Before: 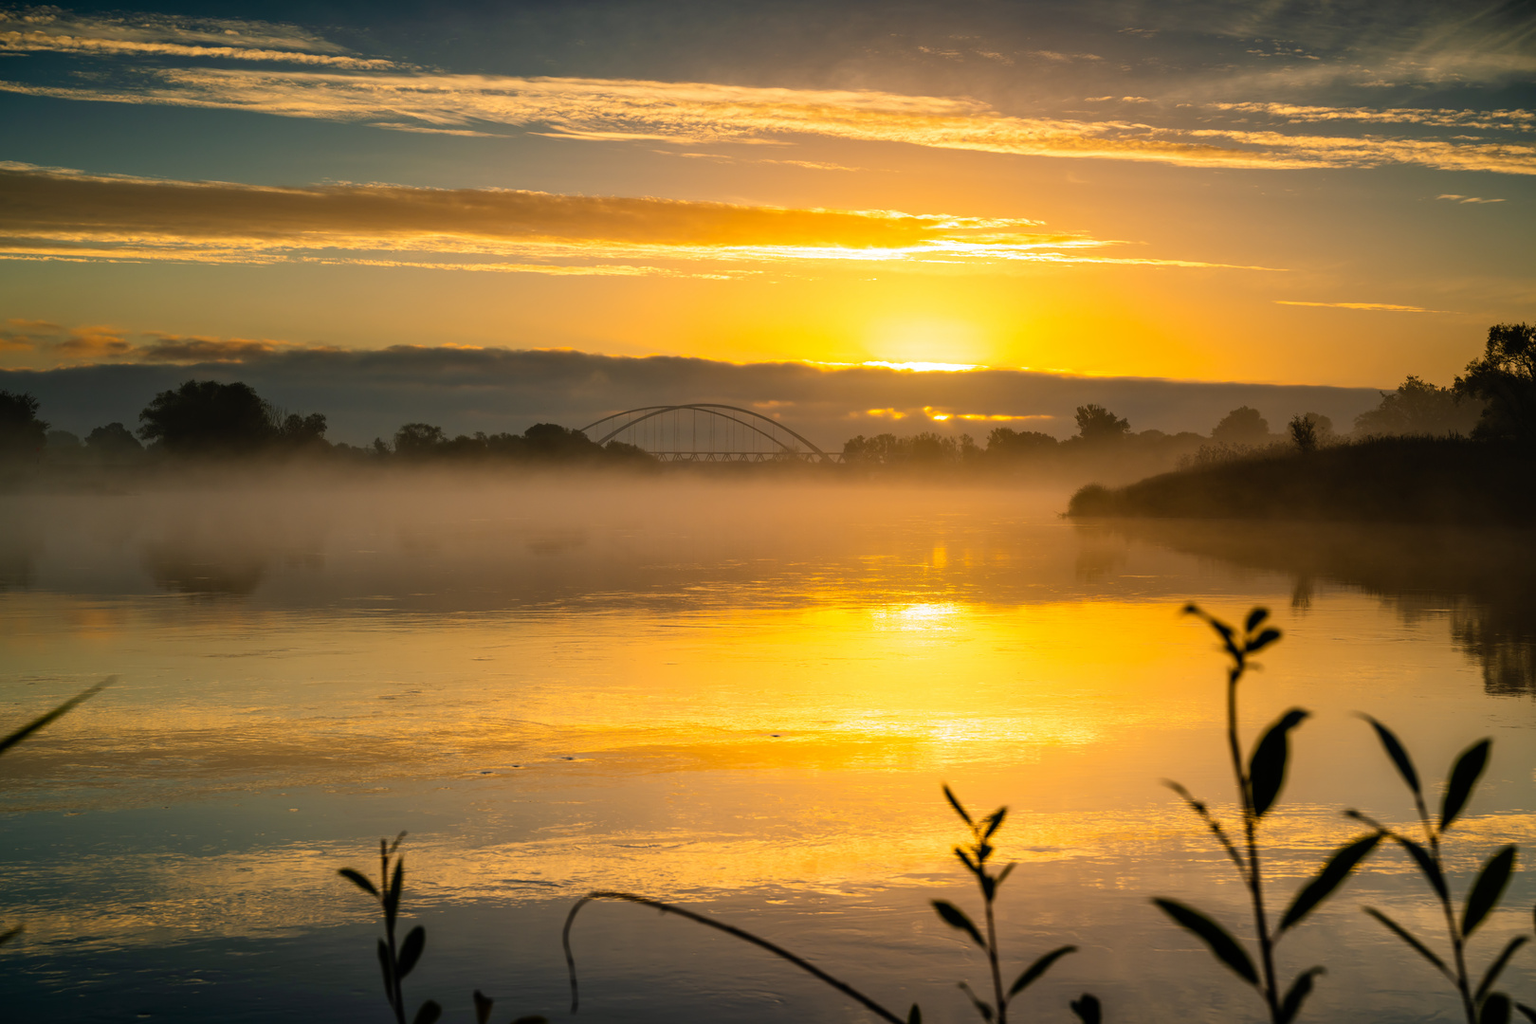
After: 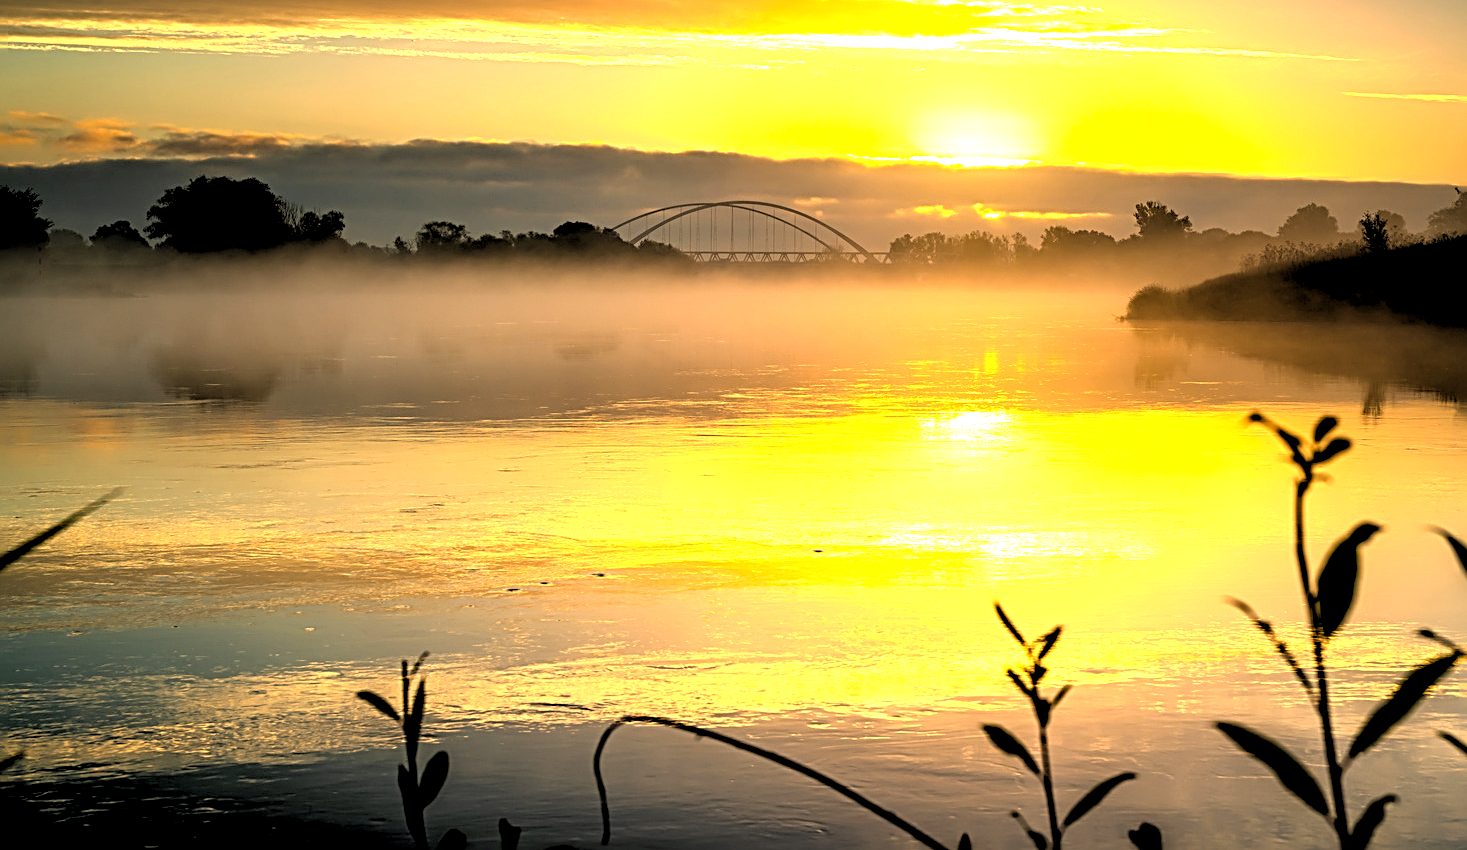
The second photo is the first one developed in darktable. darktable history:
exposure: black level correction 0, exposure 1.1 EV, compensate exposure bias true, compensate highlight preservation false
rgb levels: levels [[0.034, 0.472, 0.904], [0, 0.5, 1], [0, 0.5, 1]]
crop: top 20.916%, right 9.437%, bottom 0.316%
sharpen: radius 3.025, amount 0.757
